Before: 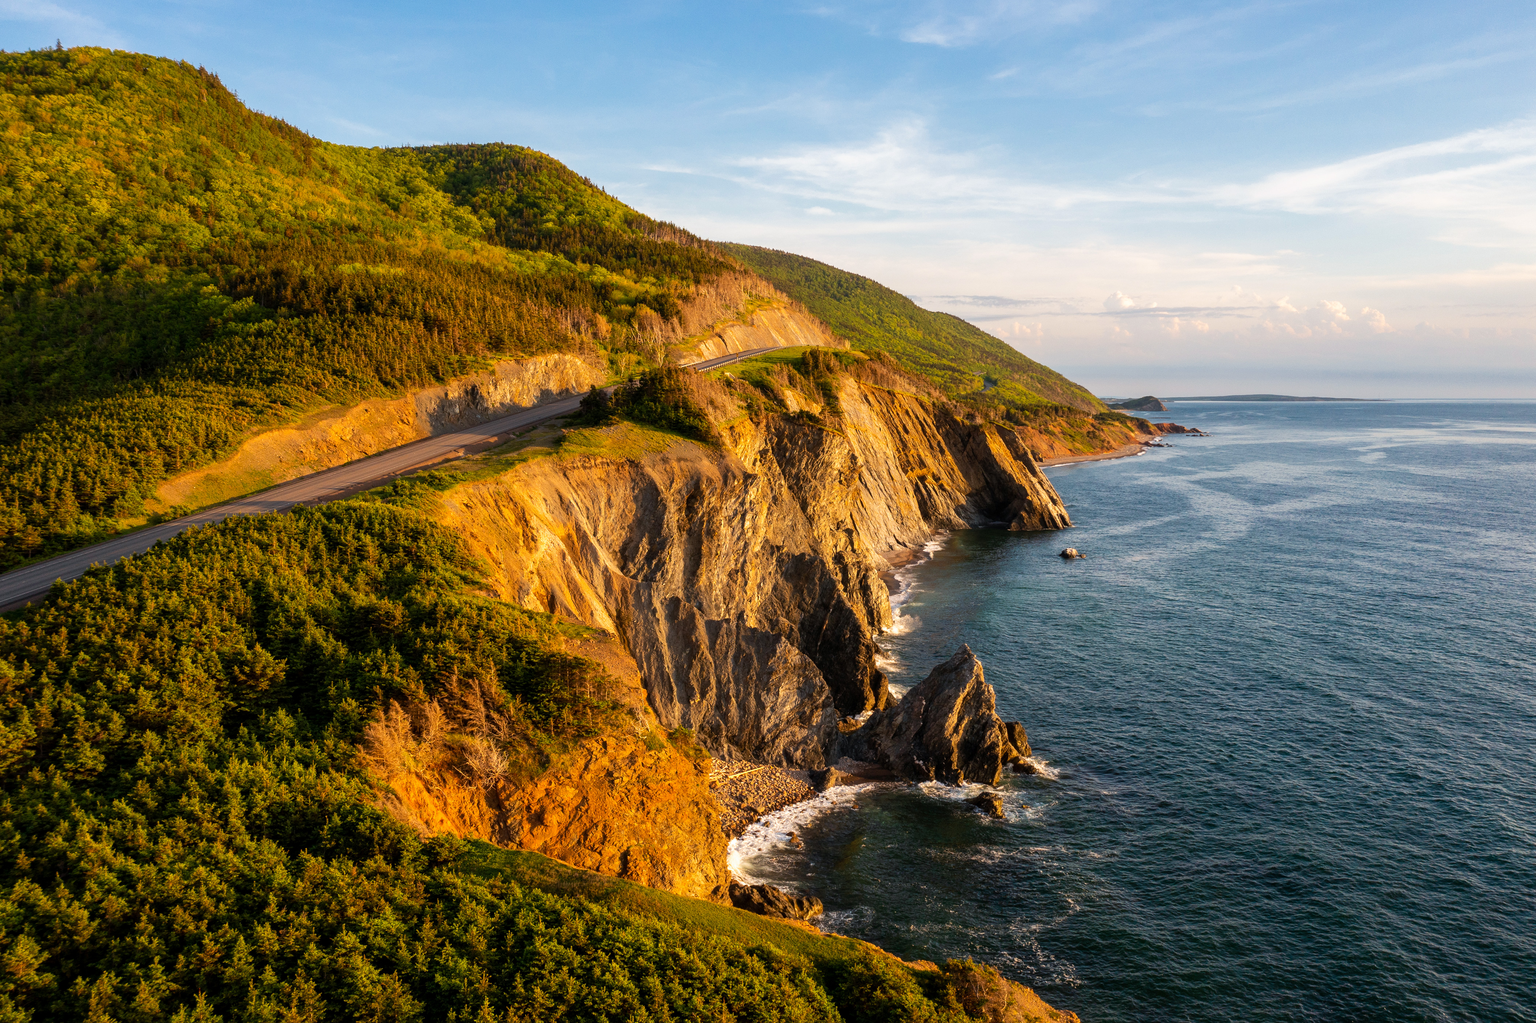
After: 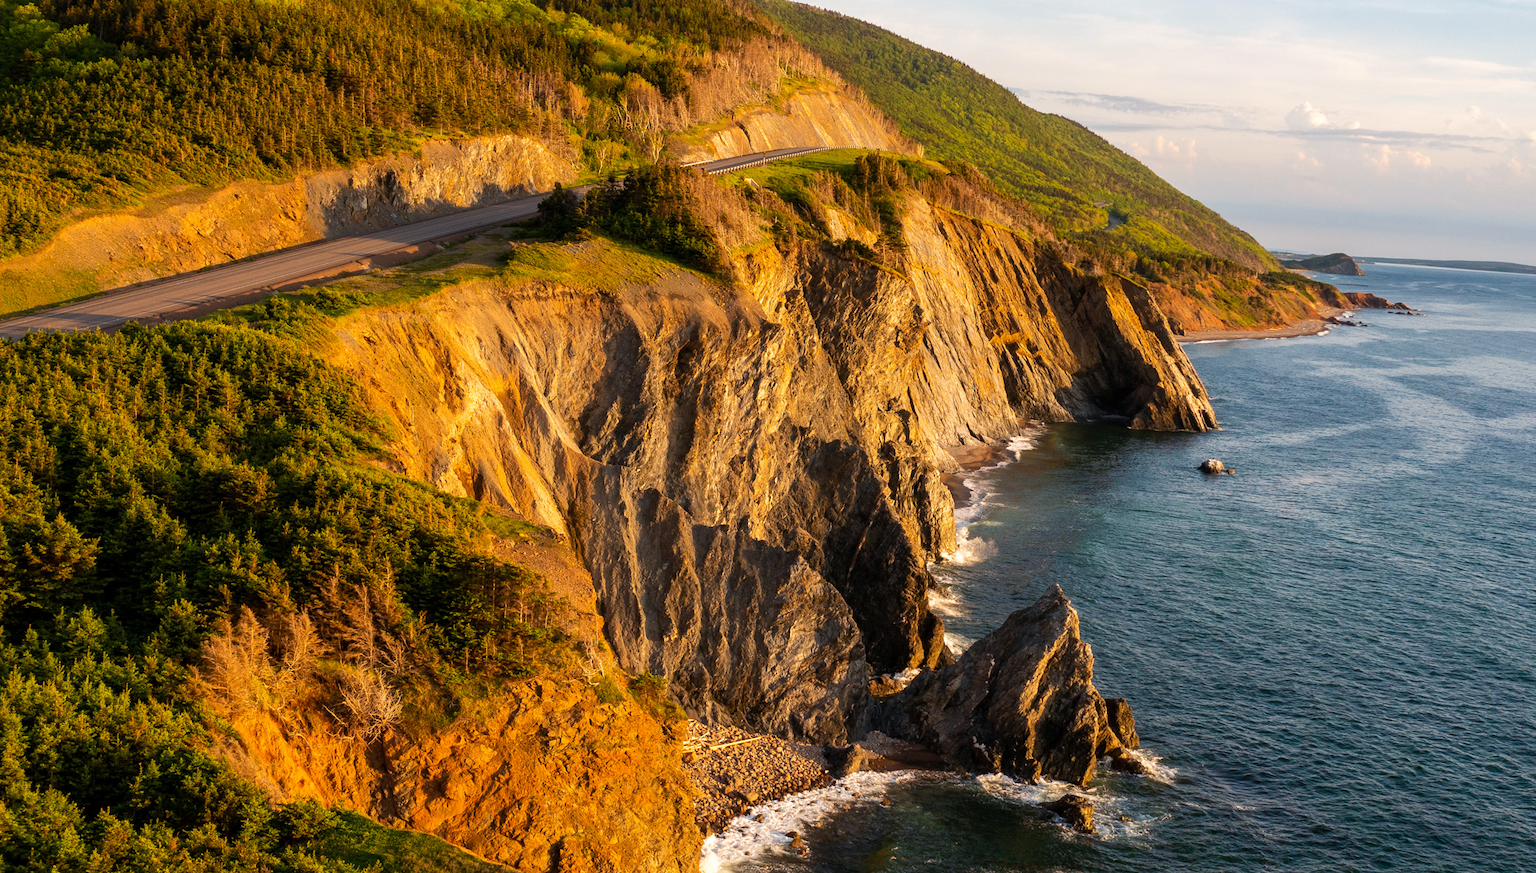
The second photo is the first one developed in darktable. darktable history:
crop and rotate: angle -4.01°, left 9.744%, top 21.195%, right 12.113%, bottom 12.127%
tone equalizer: edges refinement/feathering 500, mask exposure compensation -1.57 EV, preserve details no
